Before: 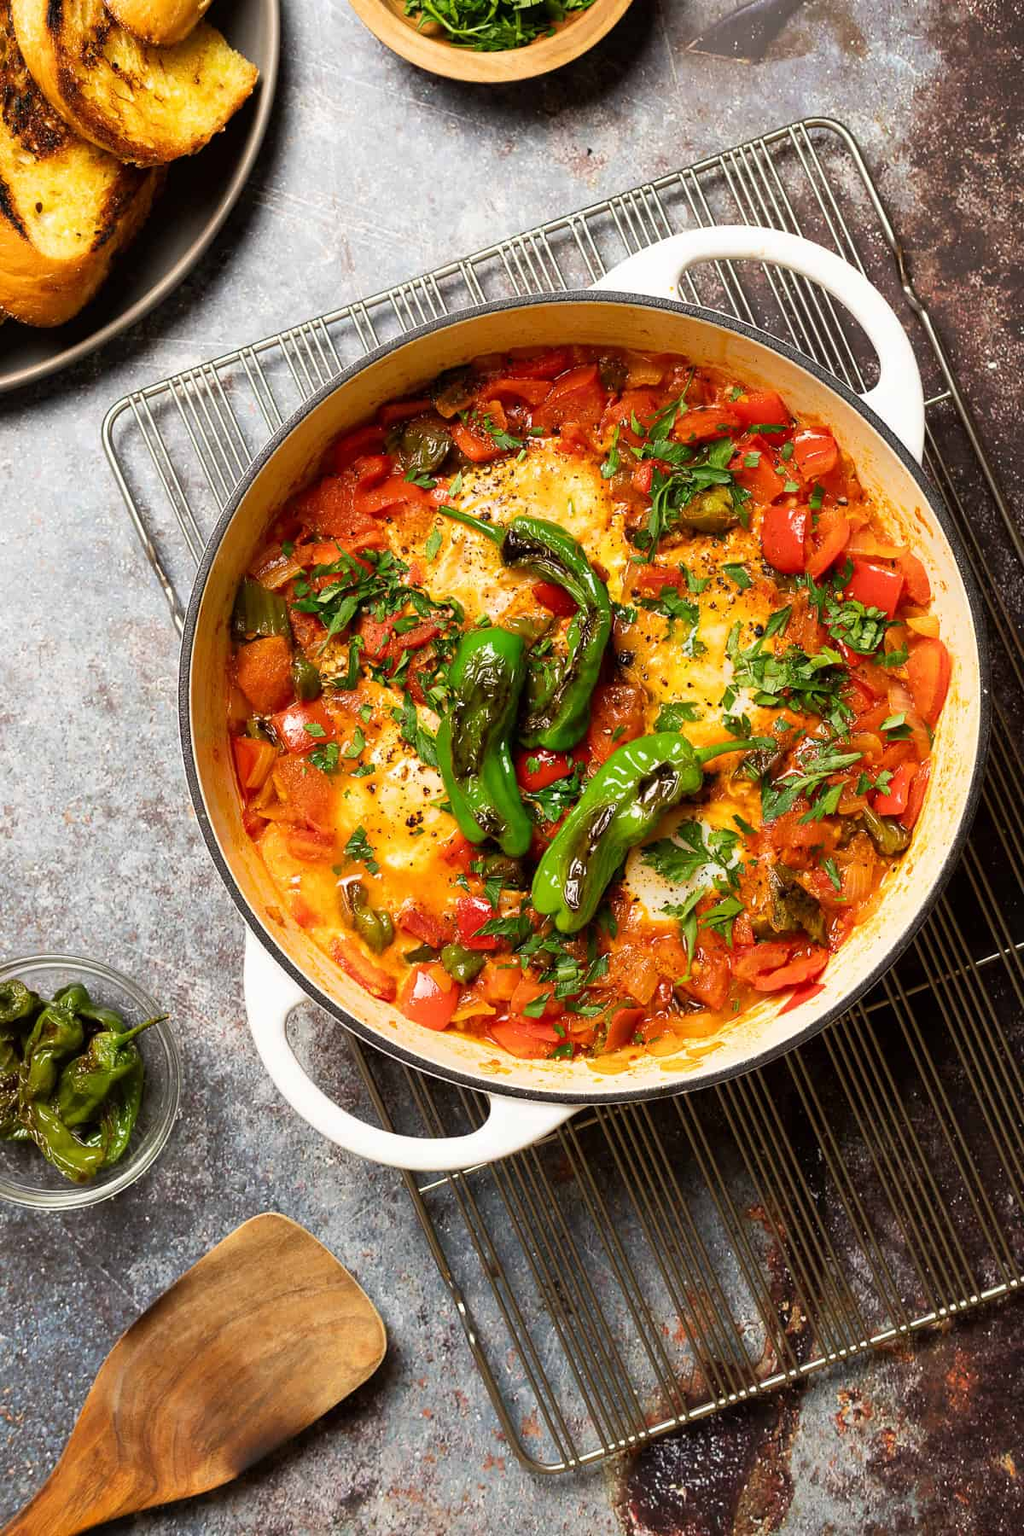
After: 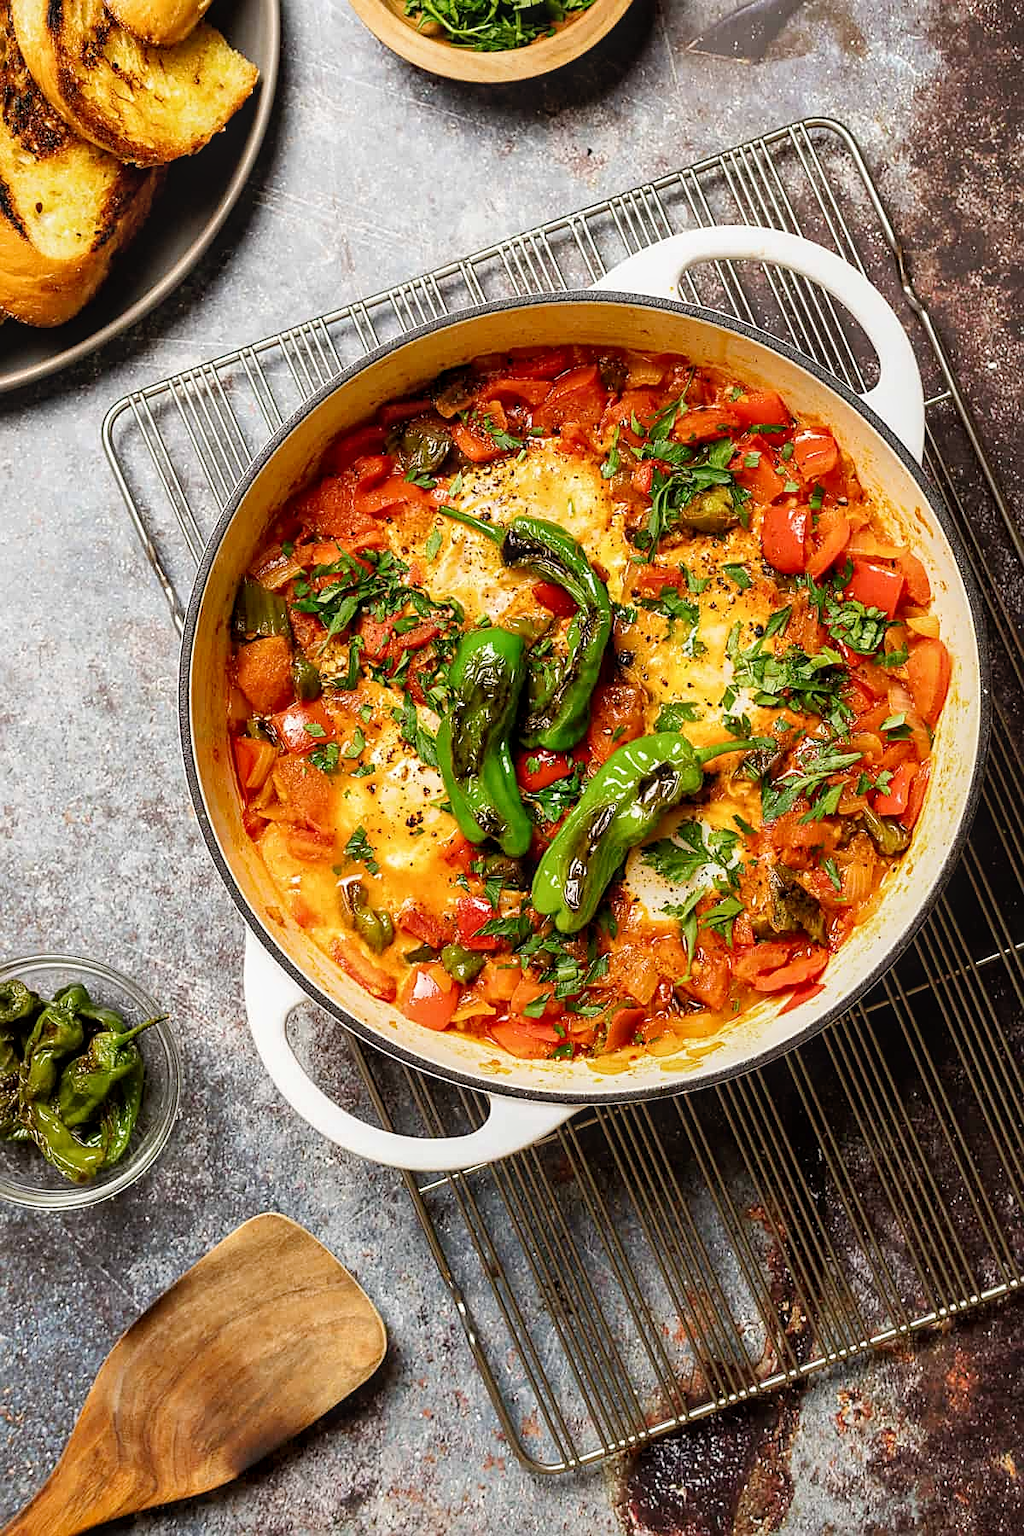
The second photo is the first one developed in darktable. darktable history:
sharpen: on, module defaults
tone equalizer: on, module defaults
tone curve: curves: ch0 [(0, 0.013) (0.036, 0.035) (0.274, 0.288) (0.504, 0.536) (0.844, 0.84) (1, 0.97)]; ch1 [(0, 0) (0.389, 0.403) (0.462, 0.48) (0.499, 0.5) (0.522, 0.534) (0.567, 0.588) (0.626, 0.645) (0.749, 0.781) (1, 1)]; ch2 [(0, 0) (0.457, 0.486) (0.5, 0.501) (0.533, 0.539) (0.599, 0.6) (0.704, 0.732) (1, 1)], preserve colors none
local contrast: on, module defaults
